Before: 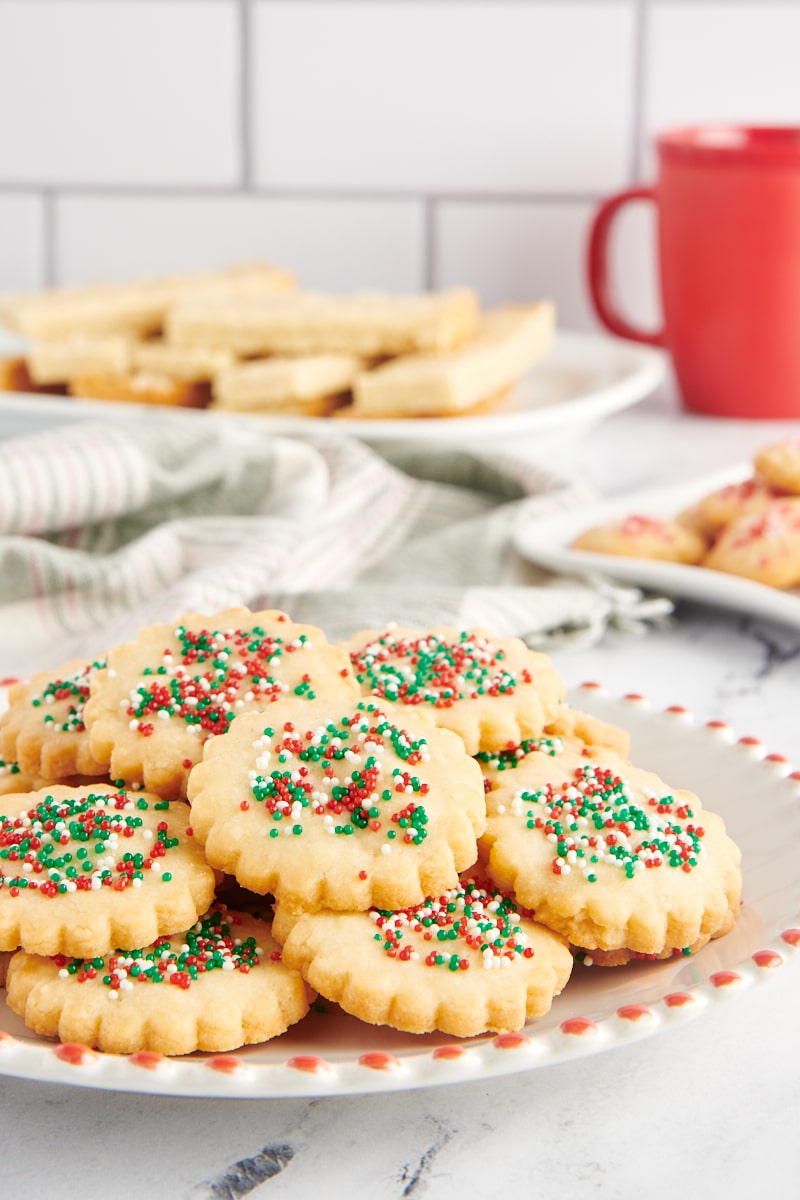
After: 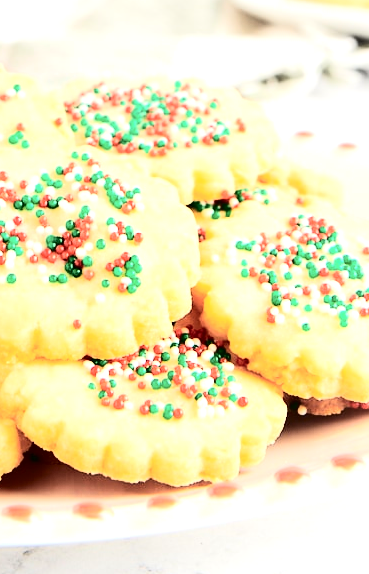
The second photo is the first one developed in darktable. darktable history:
crop: left 35.764%, top 45.953%, right 18.068%, bottom 6.136%
tone equalizer: -8 EV -0.728 EV, -7 EV -0.668 EV, -6 EV -0.593 EV, -5 EV -0.413 EV, -3 EV 0.389 EV, -2 EV 0.6 EV, -1 EV 0.682 EV, +0 EV 0.736 EV, edges refinement/feathering 500, mask exposure compensation -1.57 EV, preserve details no
tone curve: curves: ch0 [(0, 0) (0.003, 0.001) (0.011, 0.004) (0.025, 0.009) (0.044, 0.016) (0.069, 0.025) (0.1, 0.036) (0.136, 0.059) (0.177, 0.103) (0.224, 0.175) (0.277, 0.274) (0.335, 0.395) (0.399, 0.52) (0.468, 0.635) (0.543, 0.733) (0.623, 0.817) (0.709, 0.888) (0.801, 0.93) (0.898, 0.964) (1, 1)], color space Lab, independent channels, preserve colors none
